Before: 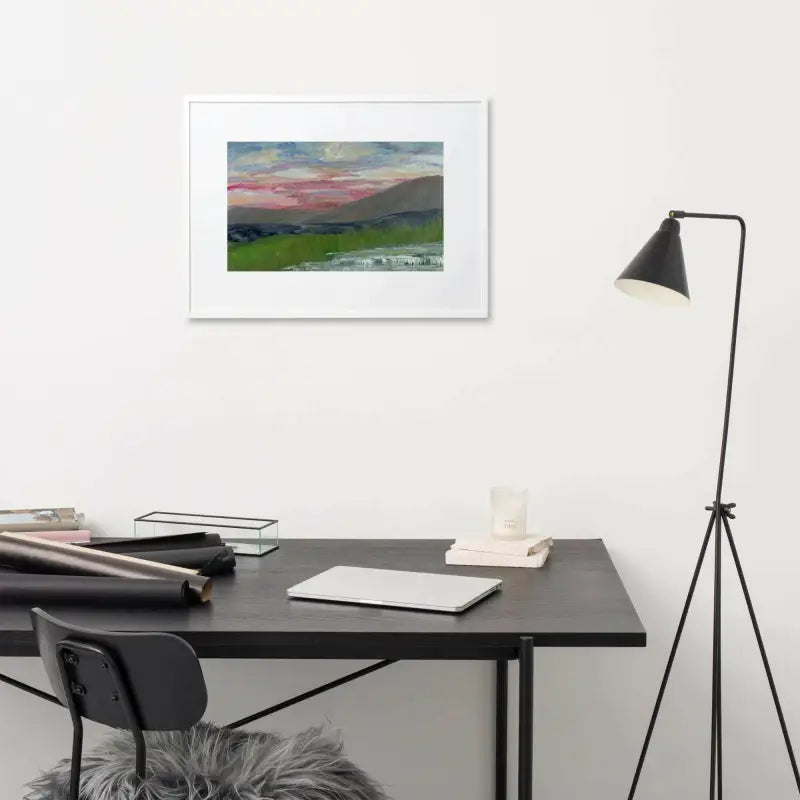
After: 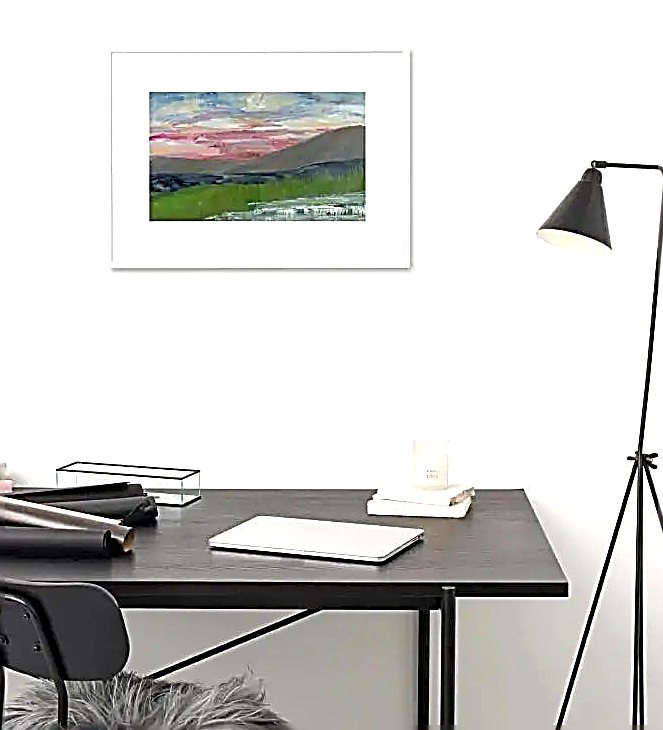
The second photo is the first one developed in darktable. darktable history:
exposure: black level correction 0, exposure 0.499 EV, compensate highlight preservation false
haze removal: strength 0.125, distance 0.243, compatibility mode true, adaptive false
sharpen: amount 1.997
crop: left 9.811%, top 6.31%, right 7.223%, bottom 2.39%
